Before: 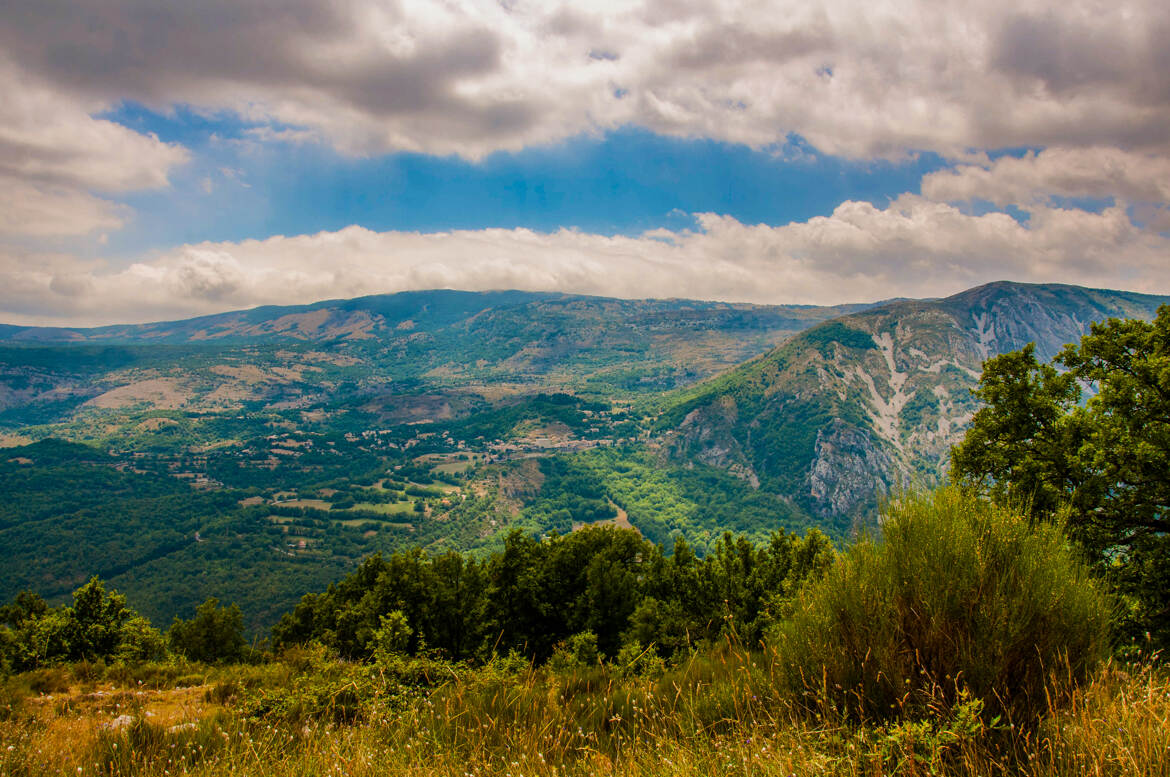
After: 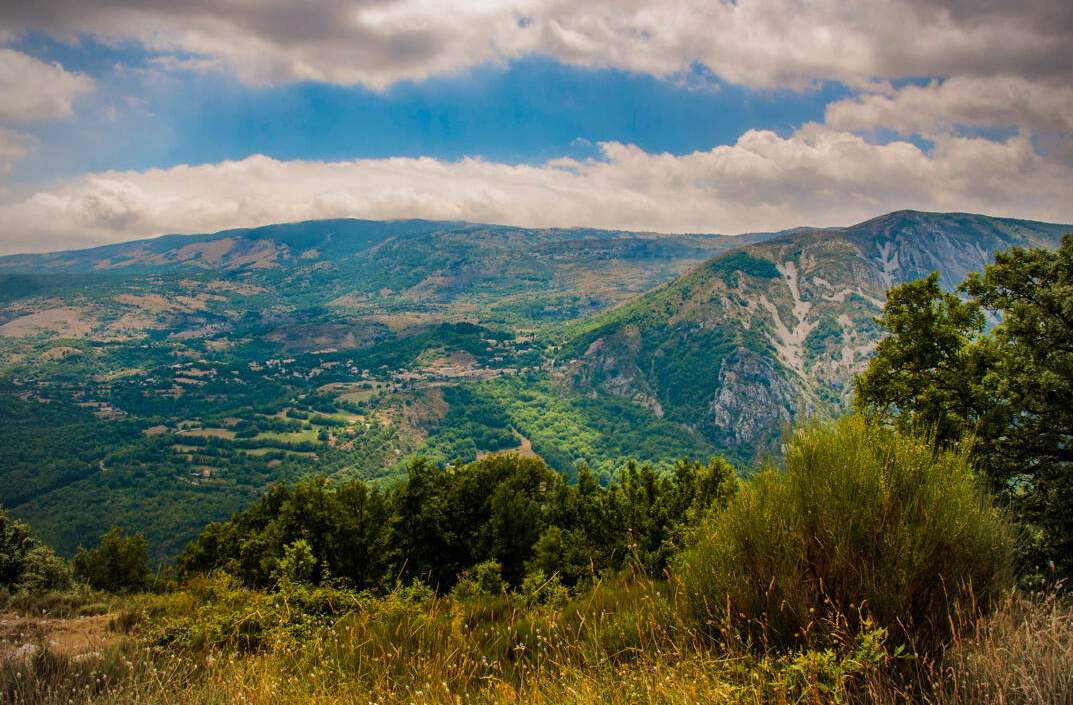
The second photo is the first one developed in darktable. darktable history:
crop and rotate: left 8.262%, top 9.226%
vignetting: on, module defaults
